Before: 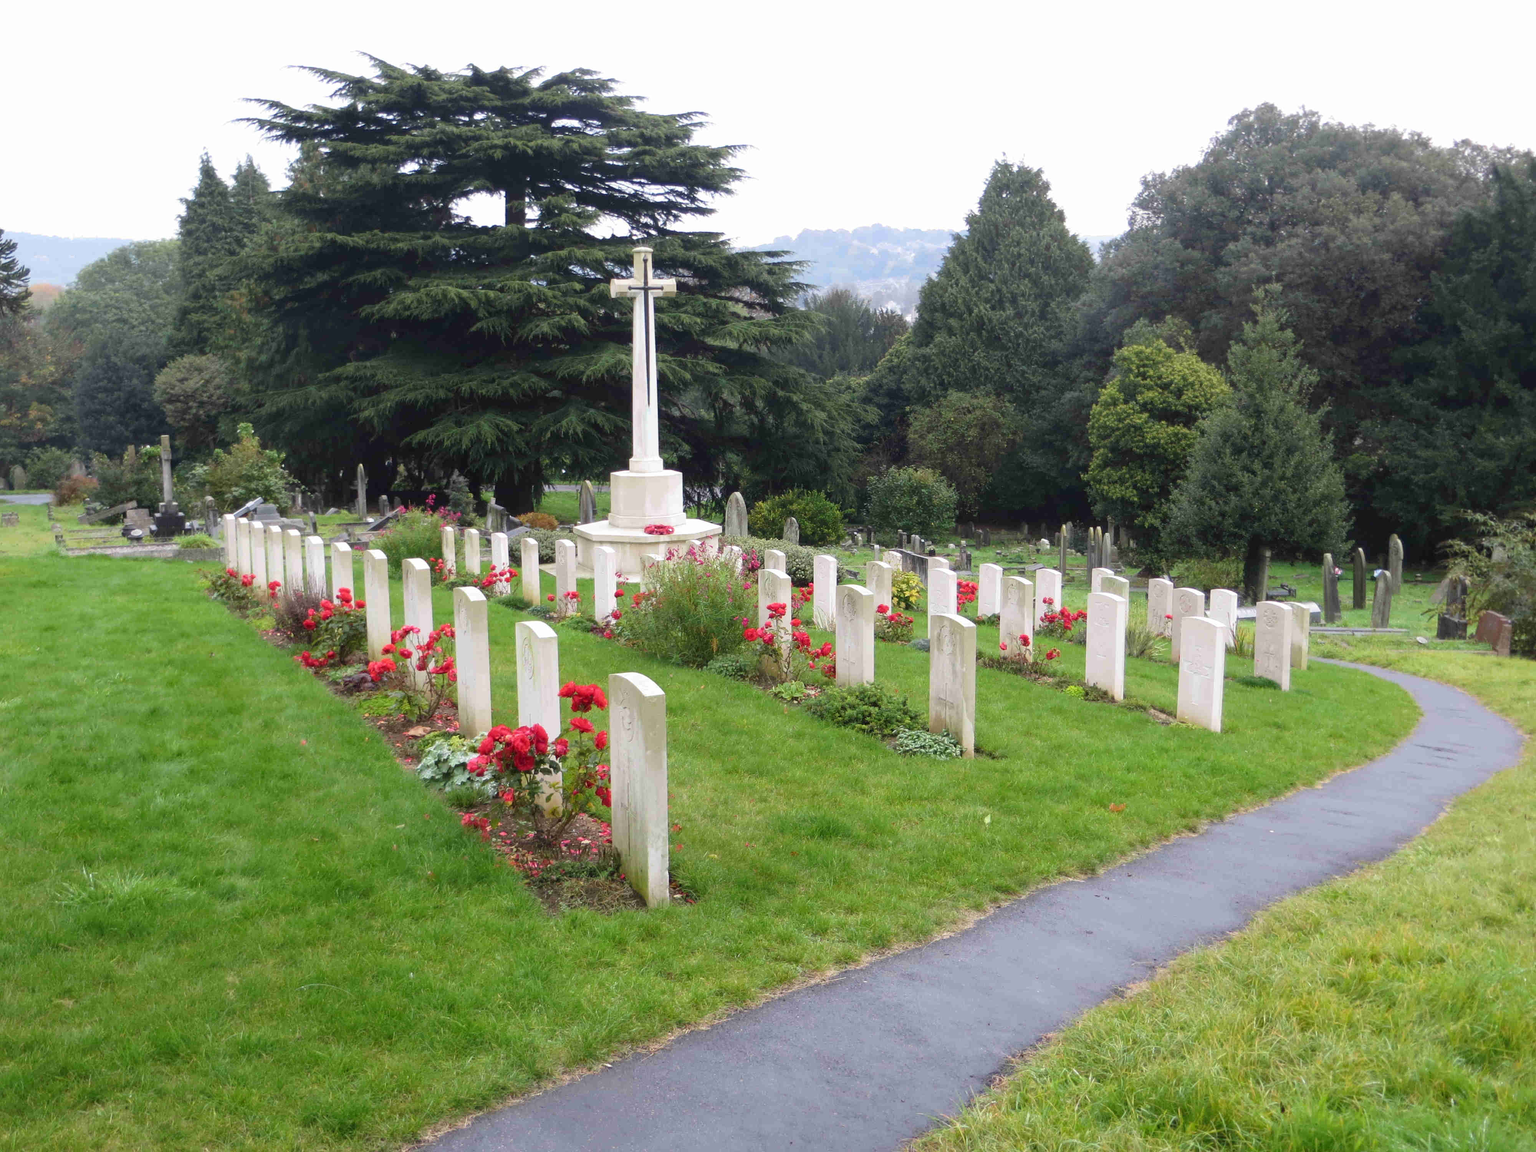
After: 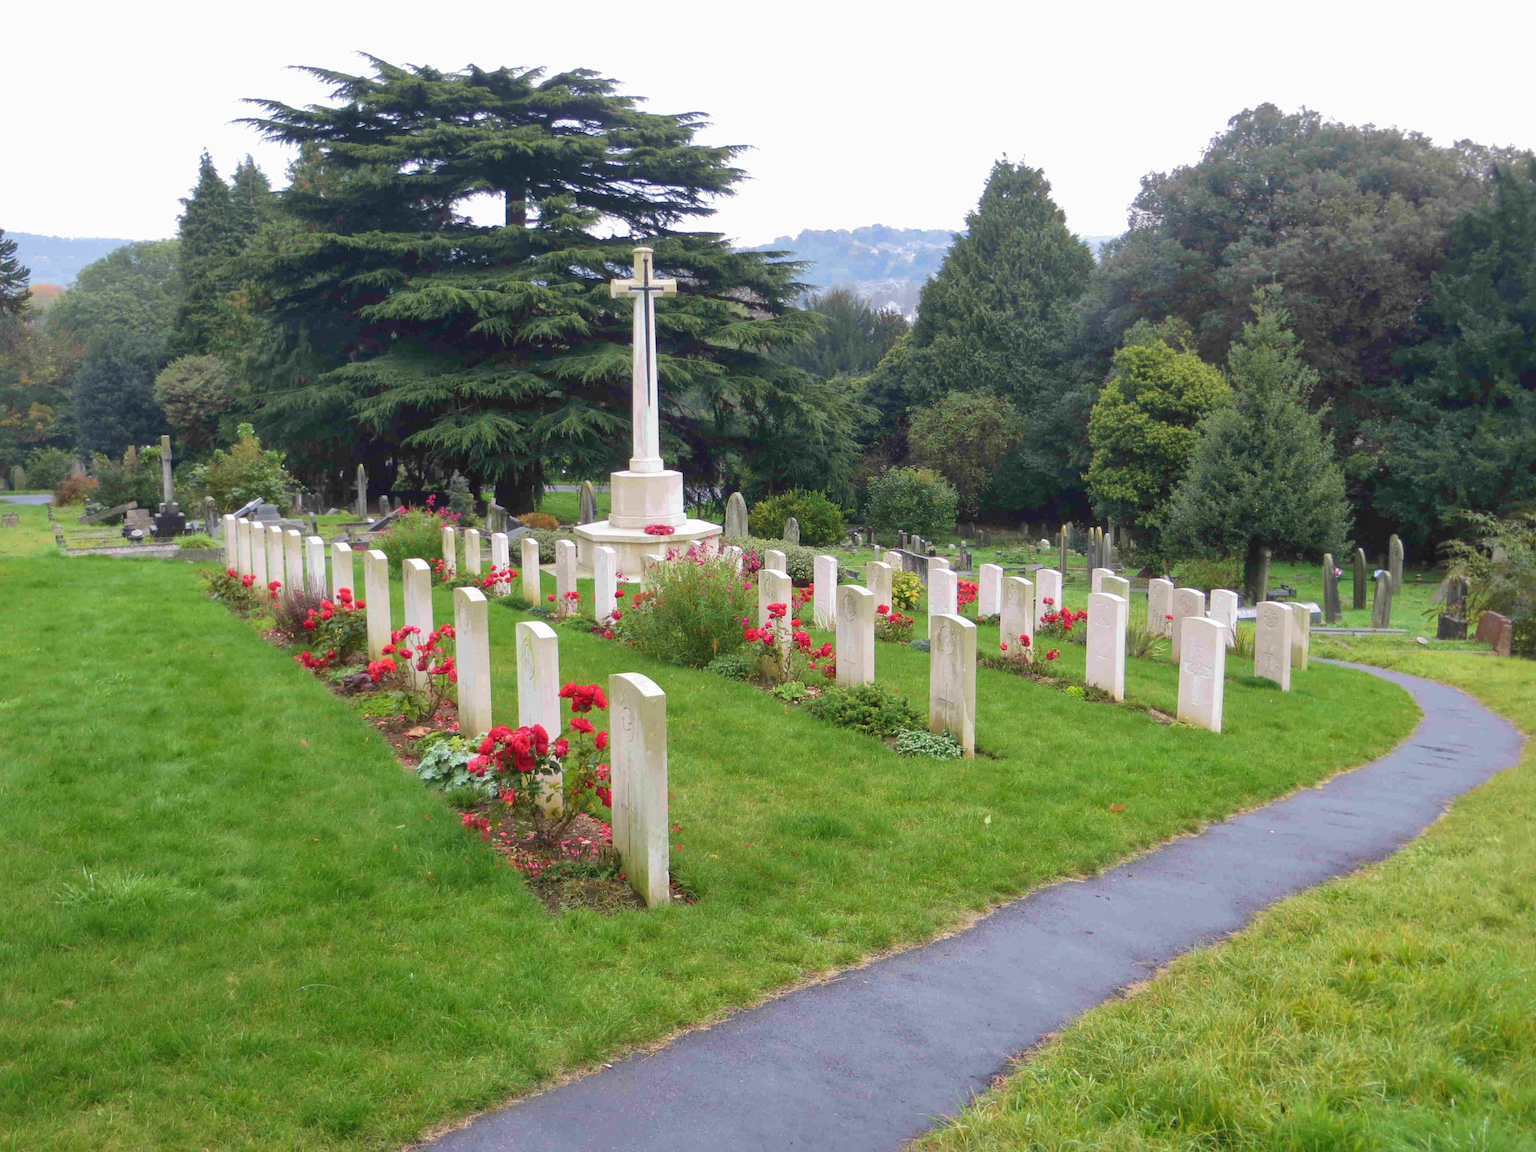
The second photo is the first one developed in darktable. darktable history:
shadows and highlights: on, module defaults
velvia: on, module defaults
